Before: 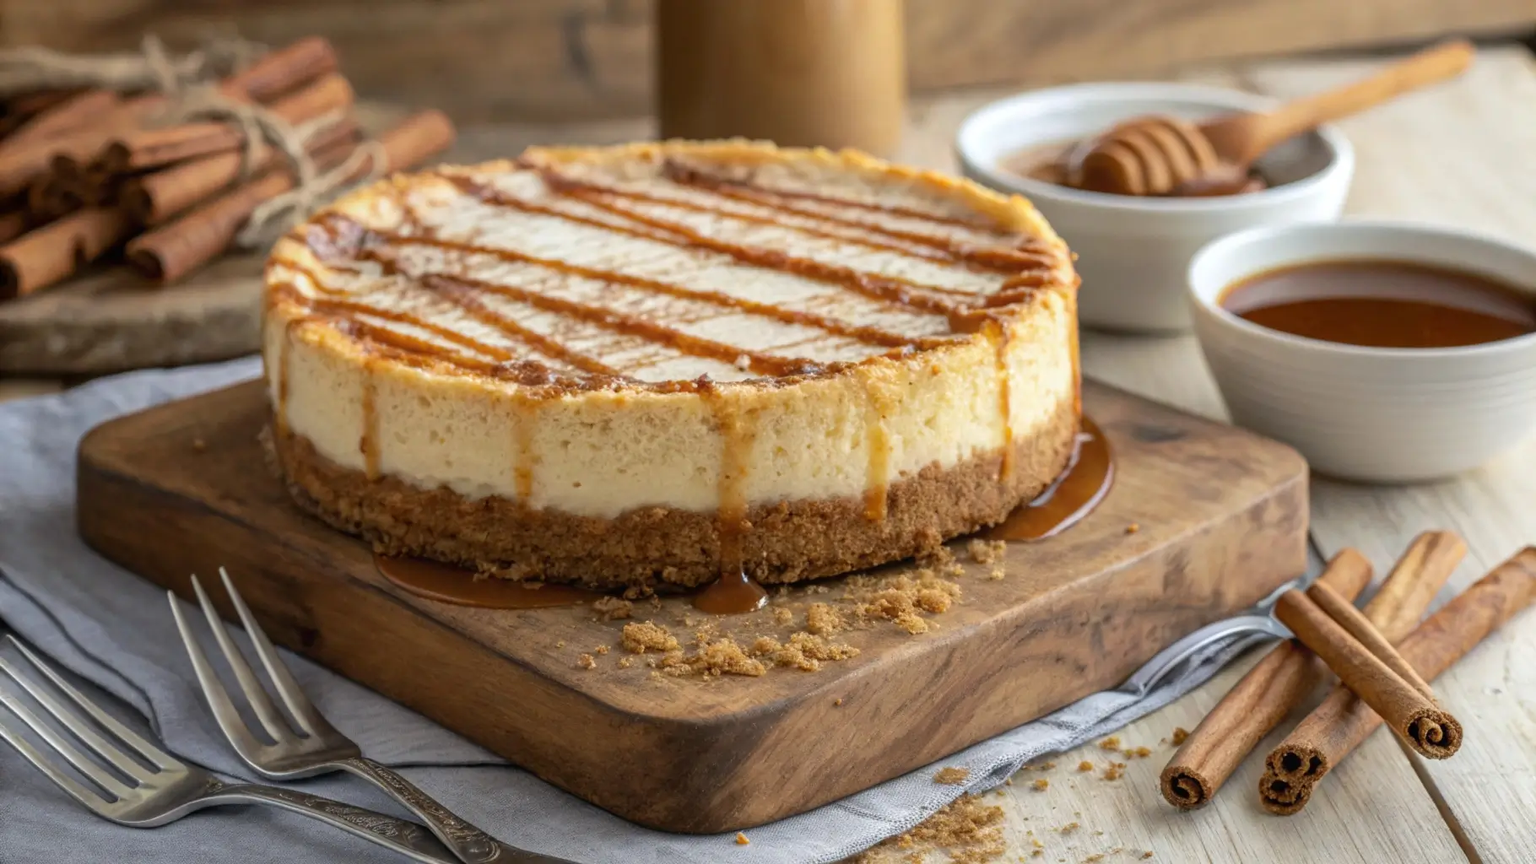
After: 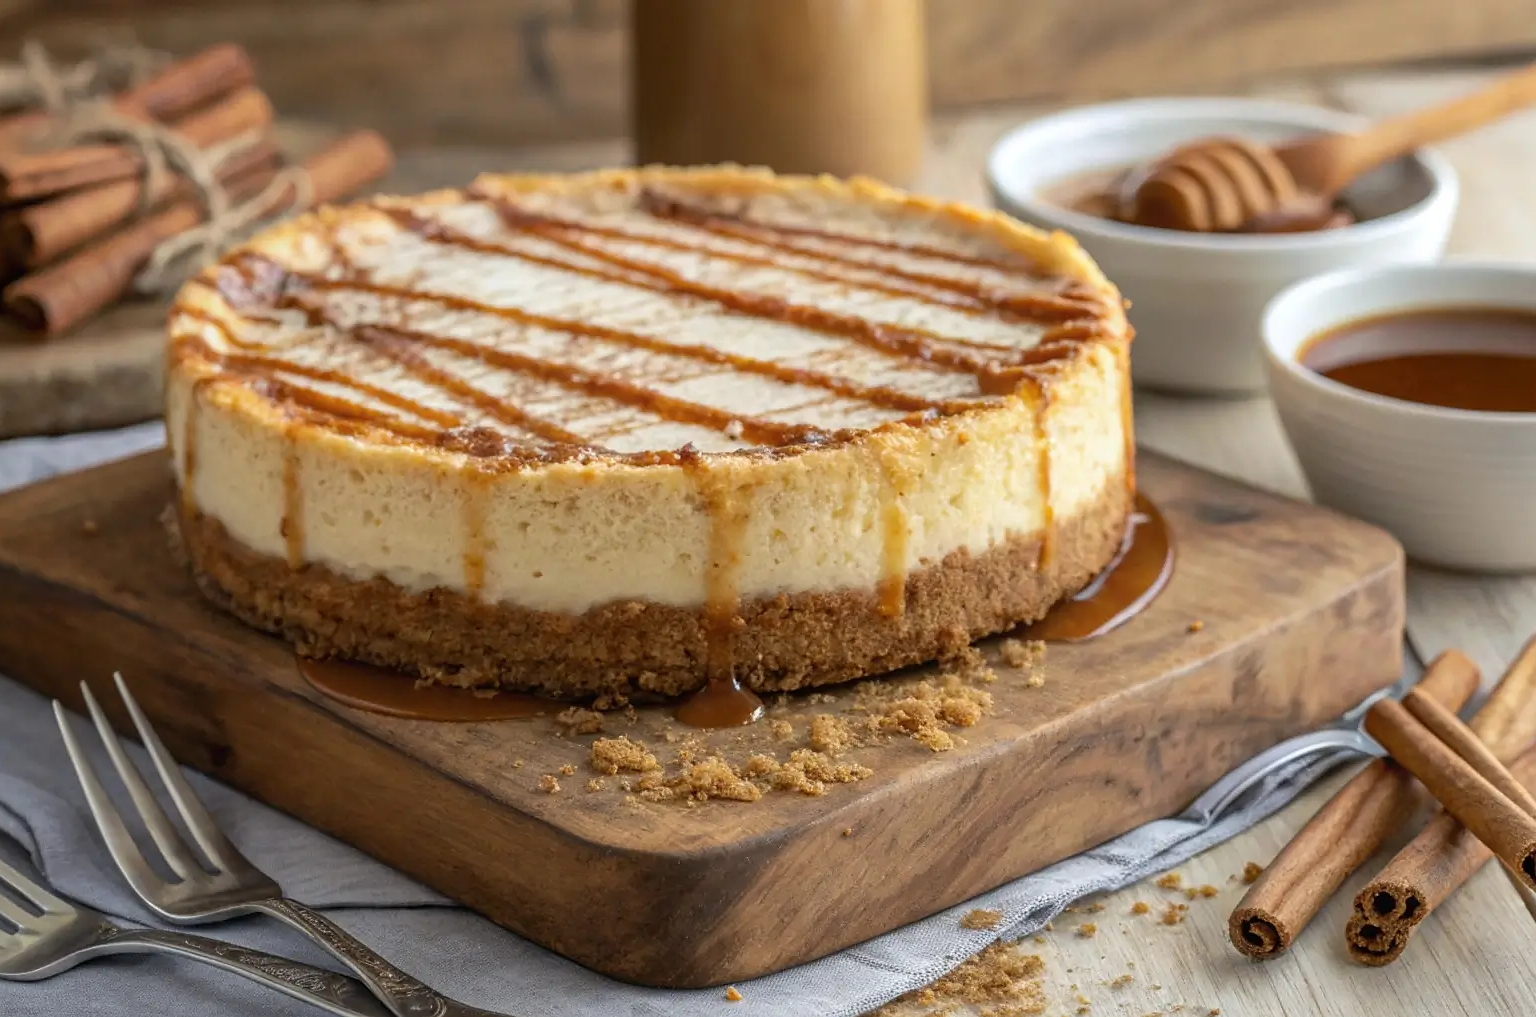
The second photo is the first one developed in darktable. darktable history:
sharpen: radius 0.969, amount 0.604
crop: left 8.026%, right 7.374%
